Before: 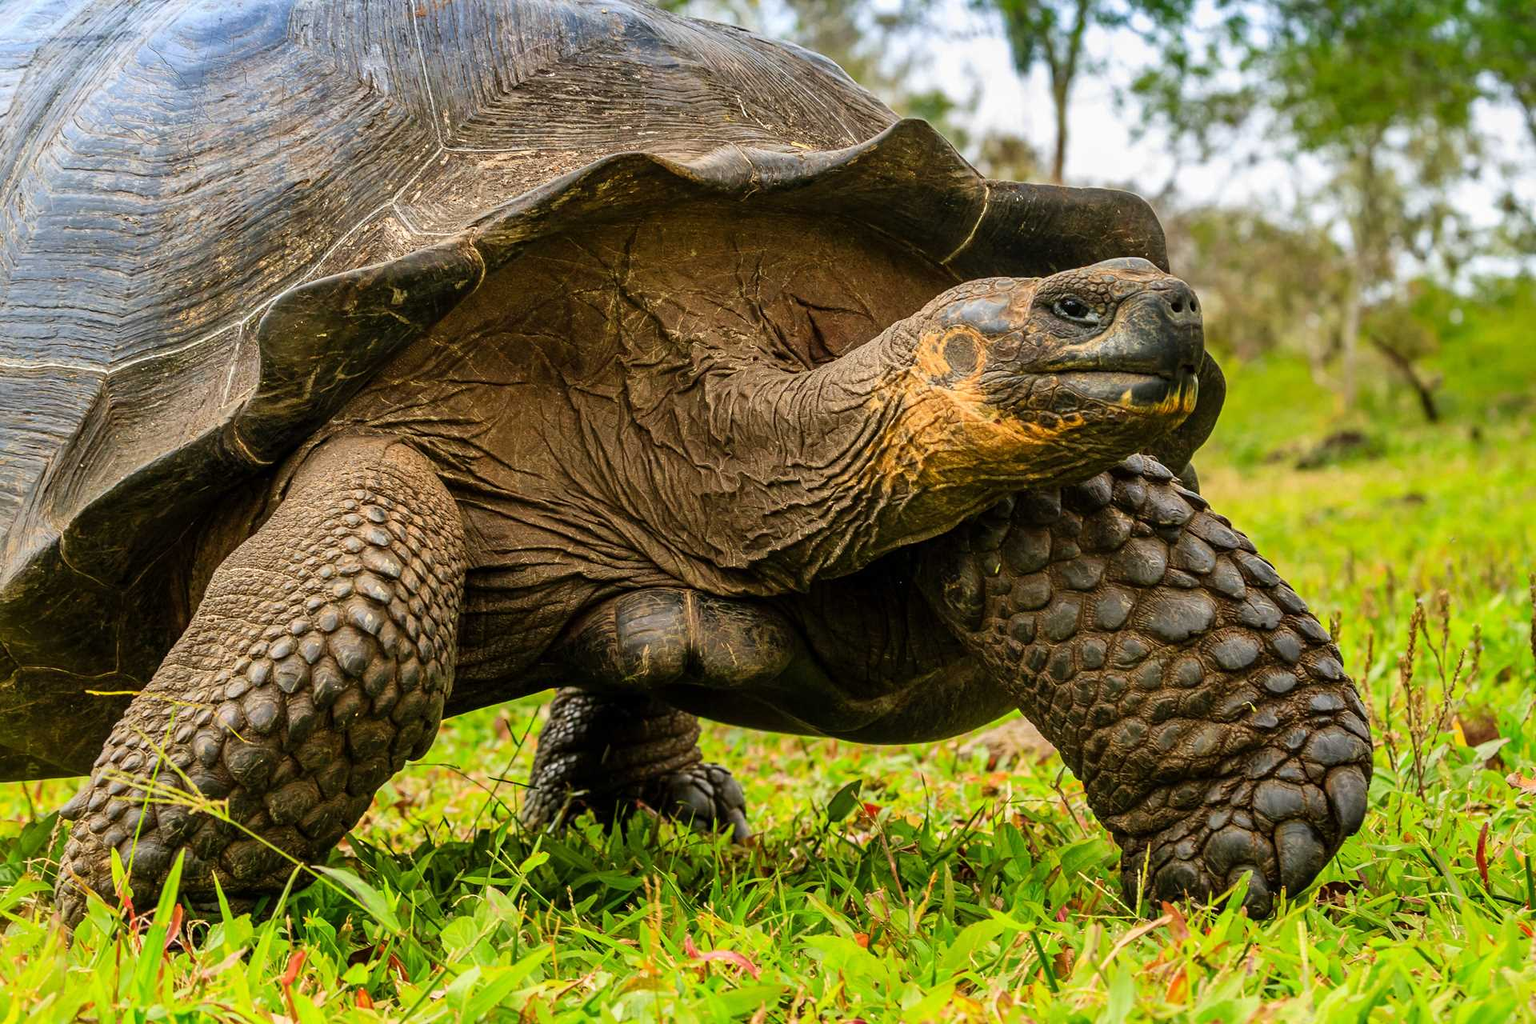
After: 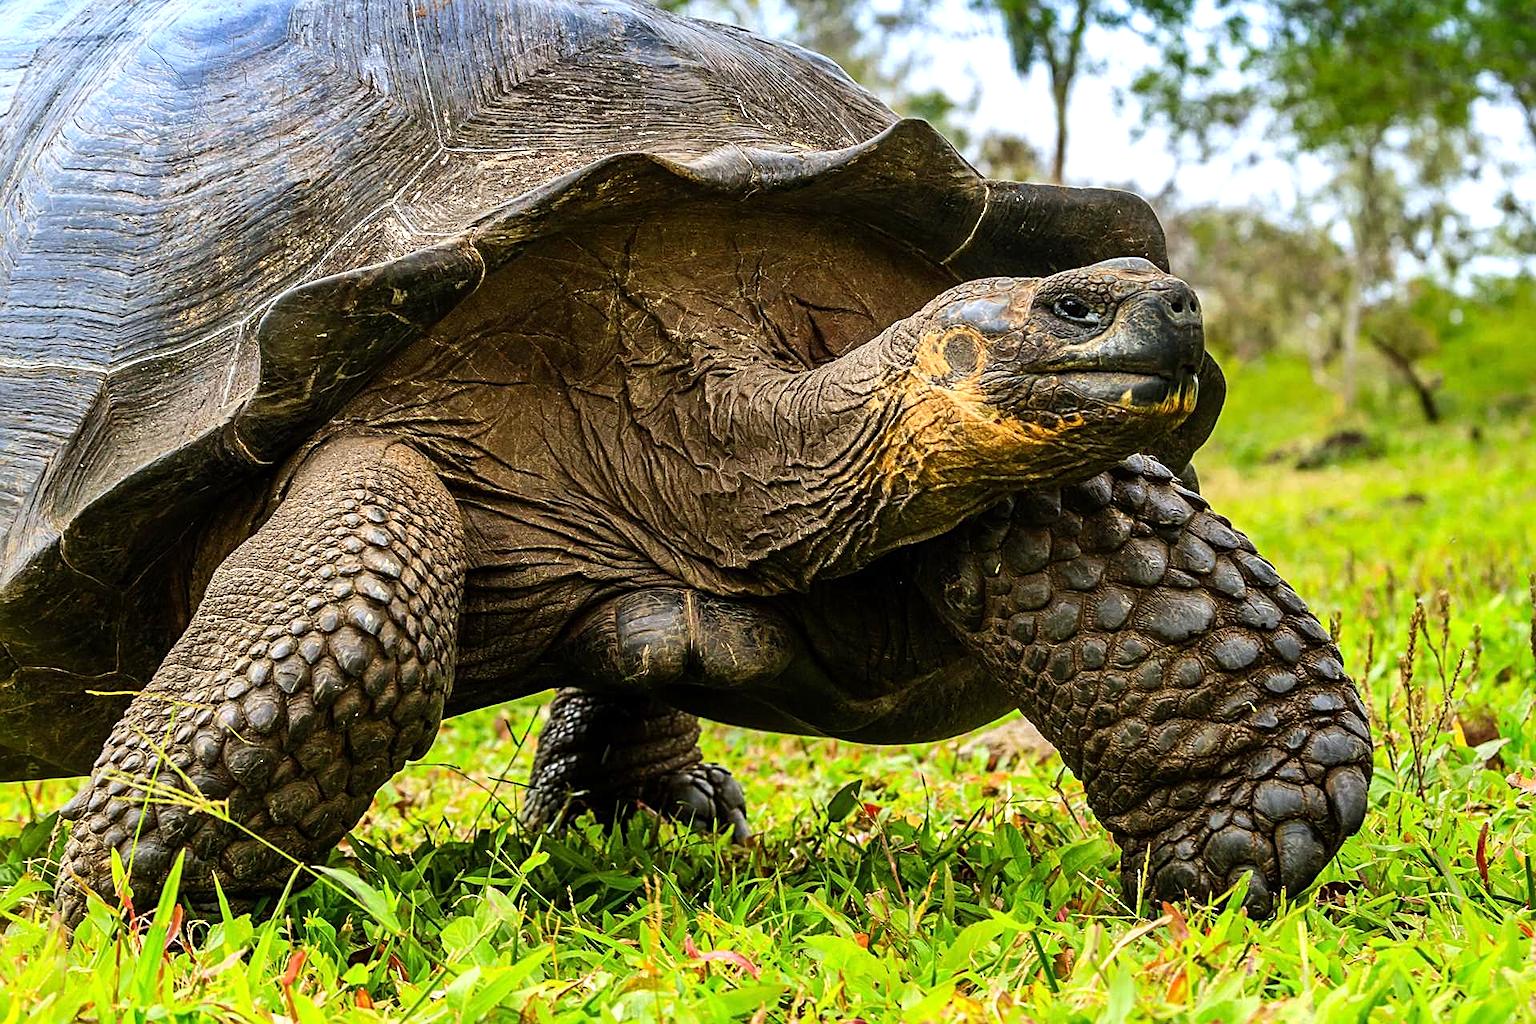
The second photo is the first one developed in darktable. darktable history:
white balance: red 0.954, blue 1.079
sharpen: on, module defaults
tone equalizer: -8 EV -0.417 EV, -7 EV -0.389 EV, -6 EV -0.333 EV, -5 EV -0.222 EV, -3 EV 0.222 EV, -2 EV 0.333 EV, -1 EV 0.389 EV, +0 EV 0.417 EV, edges refinement/feathering 500, mask exposure compensation -1.57 EV, preserve details no
